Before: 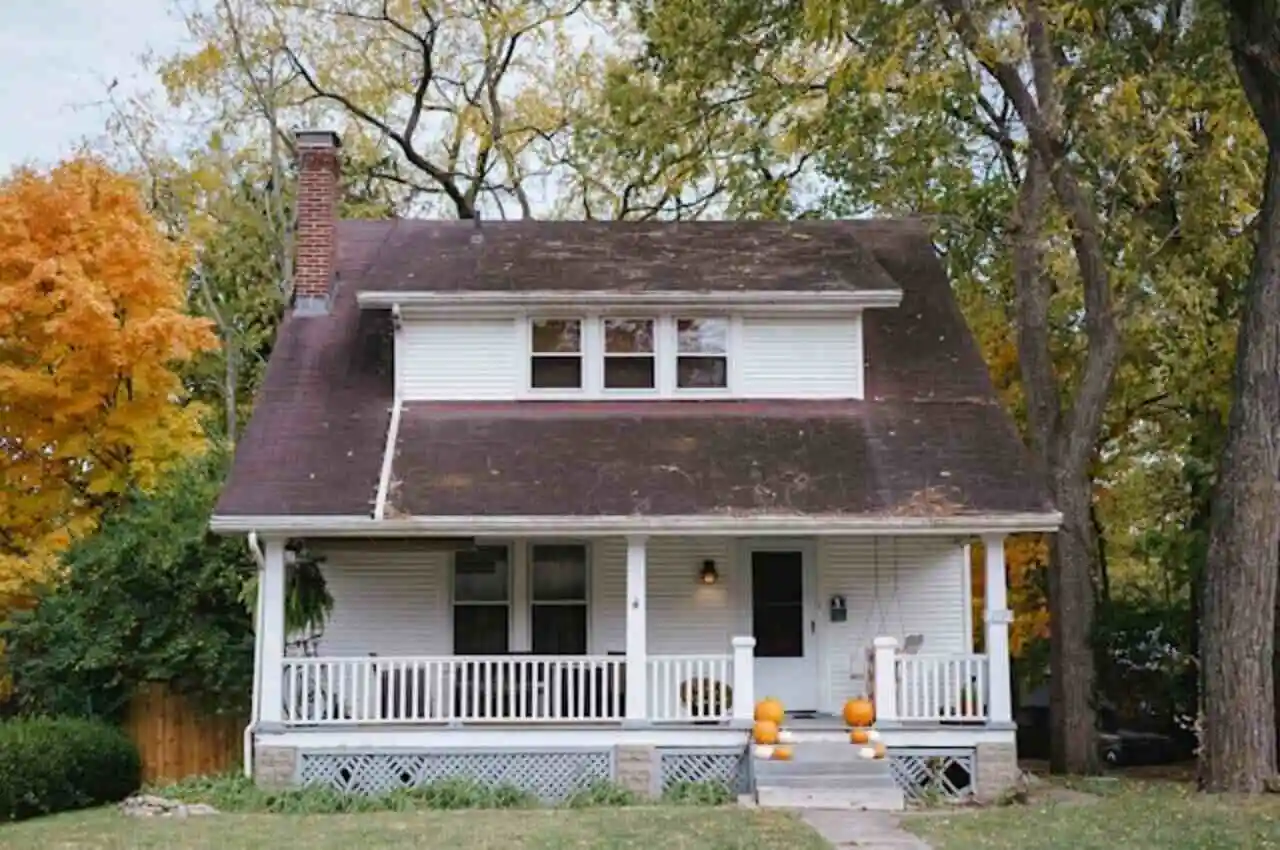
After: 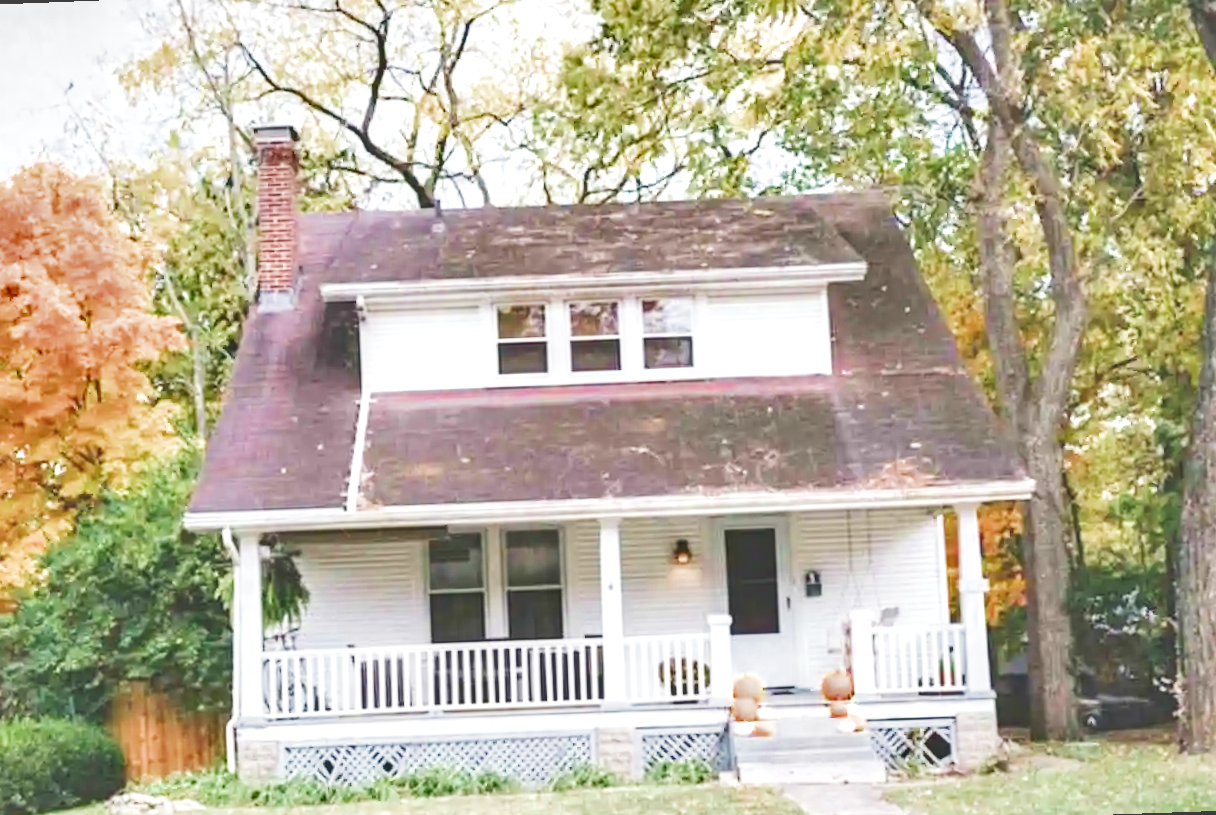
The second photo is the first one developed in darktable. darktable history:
shadows and highlights: shadows 12, white point adjustment 1.2, soften with gaussian
exposure: black level correction -0.005, exposure 0.622 EV, compensate highlight preservation false
local contrast: on, module defaults
rotate and perspective: rotation -2.12°, lens shift (vertical) 0.009, lens shift (horizontal) -0.008, automatic cropping original format, crop left 0.036, crop right 0.964, crop top 0.05, crop bottom 0.959
filmic rgb: middle gray luminance 4.29%, black relative exposure -13 EV, white relative exposure 5 EV, threshold 6 EV, target black luminance 0%, hardness 5.19, latitude 59.69%, contrast 0.767, highlights saturation mix 5%, shadows ↔ highlights balance 25.95%, add noise in highlights 0, color science v3 (2019), use custom middle-gray values true, iterations of high-quality reconstruction 0, contrast in highlights soft, enable highlight reconstruction true
